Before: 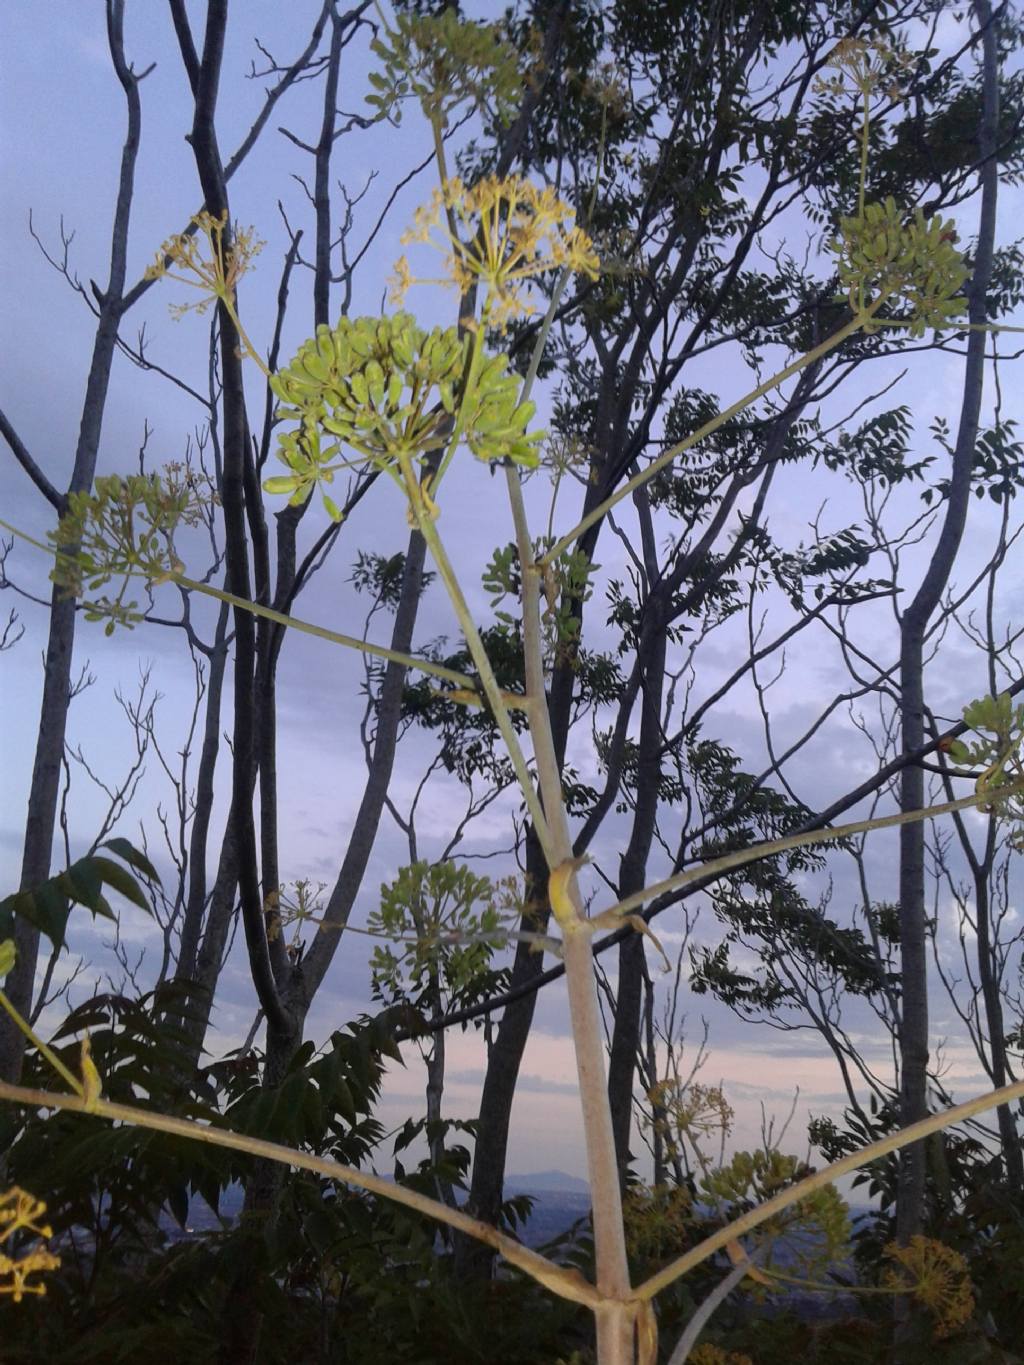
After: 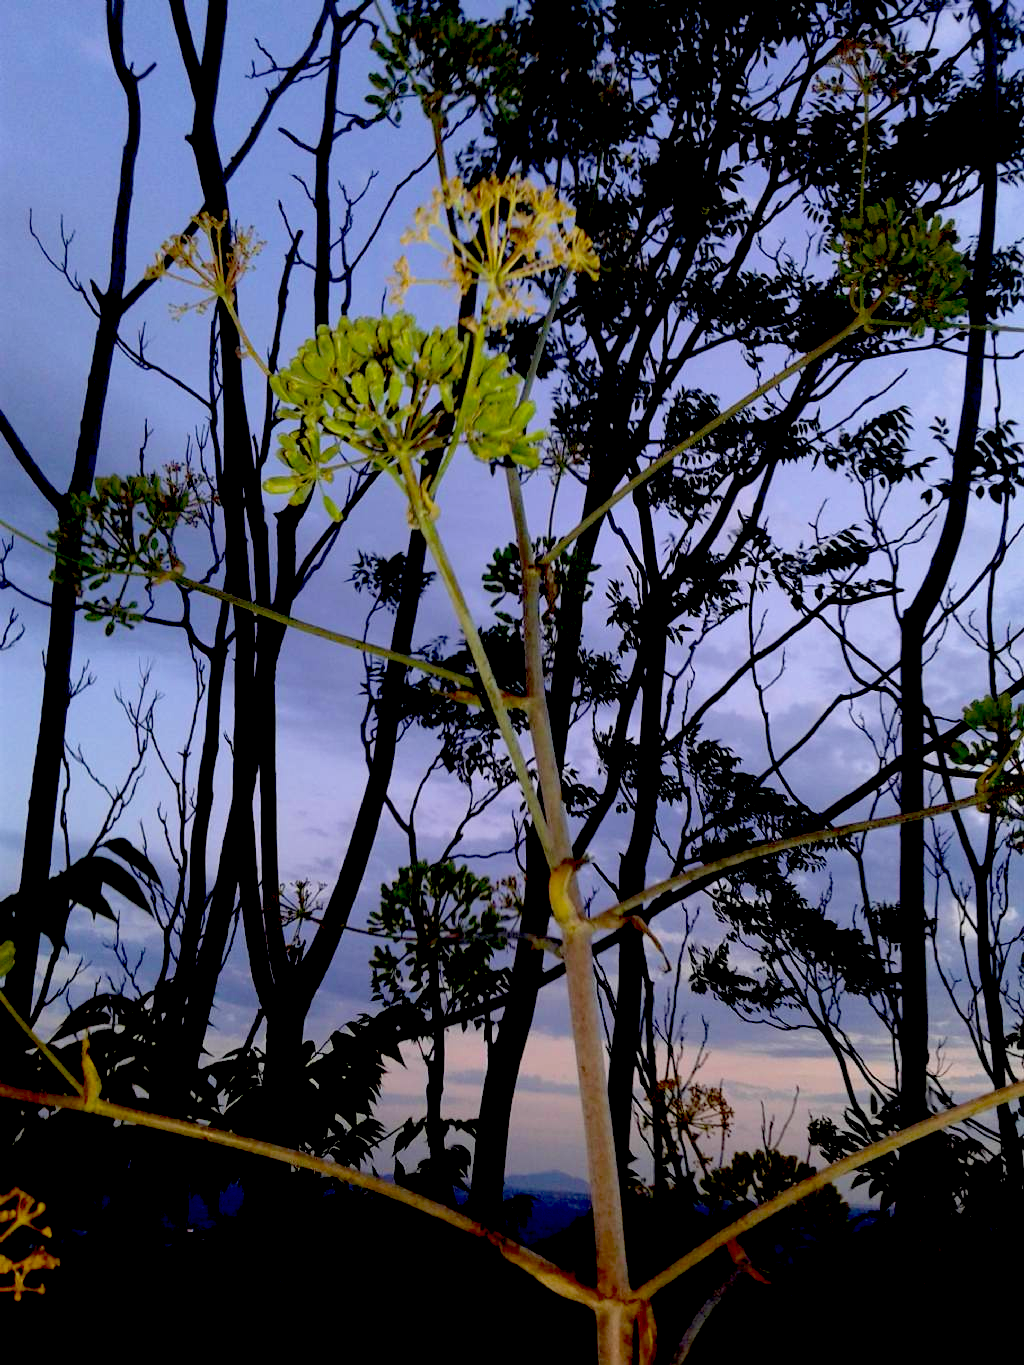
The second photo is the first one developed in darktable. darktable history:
color zones: mix -123.43%
exposure: black level correction 0.1, exposure -0.083 EV, compensate highlight preservation false
velvia: on, module defaults
